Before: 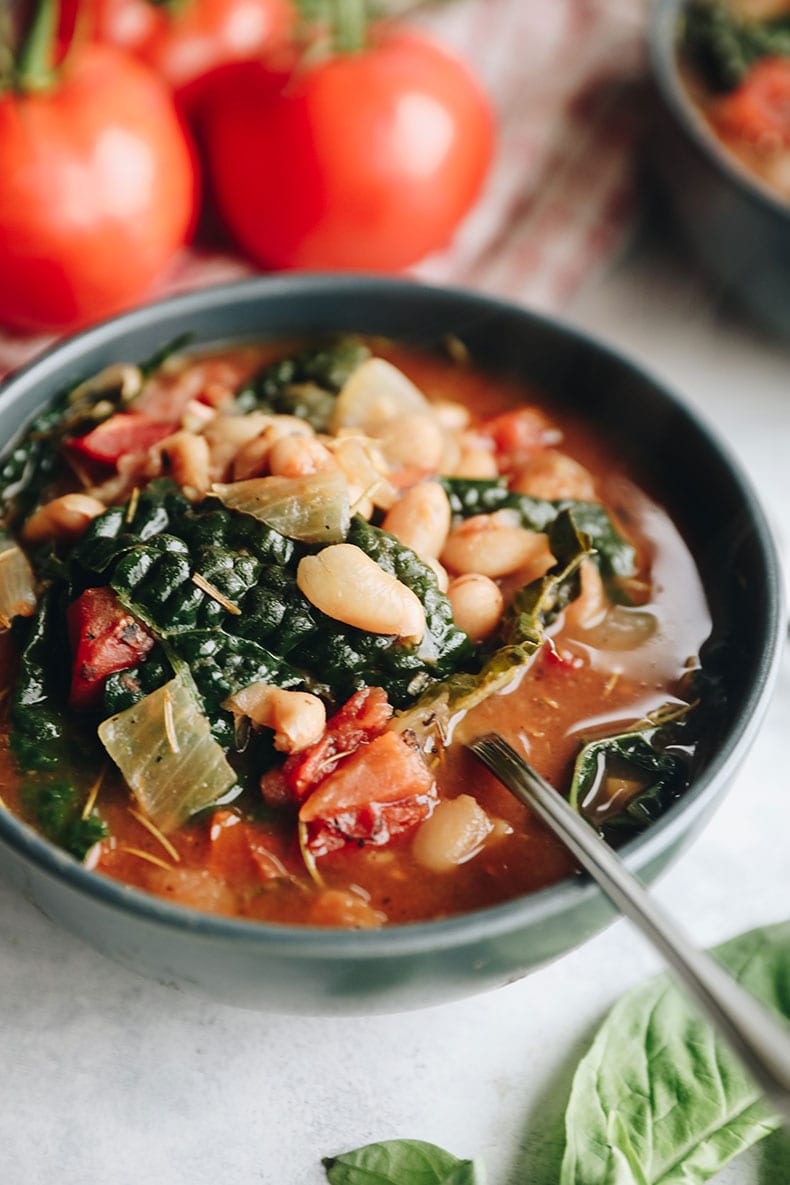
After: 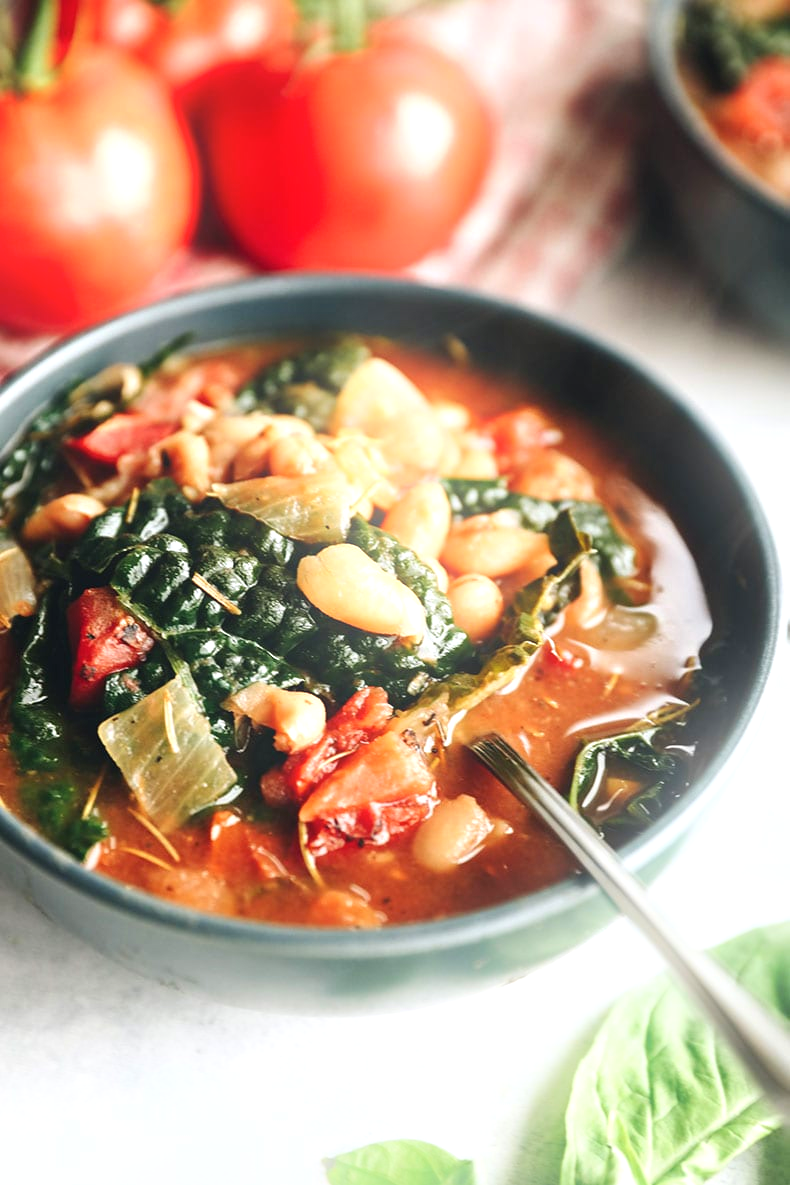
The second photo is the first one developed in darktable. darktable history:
exposure: black level correction 0, exposure 0.7 EV, compensate exposure bias true, compensate highlight preservation false
bloom: size 13.65%, threshold 98.39%, strength 4.82%
